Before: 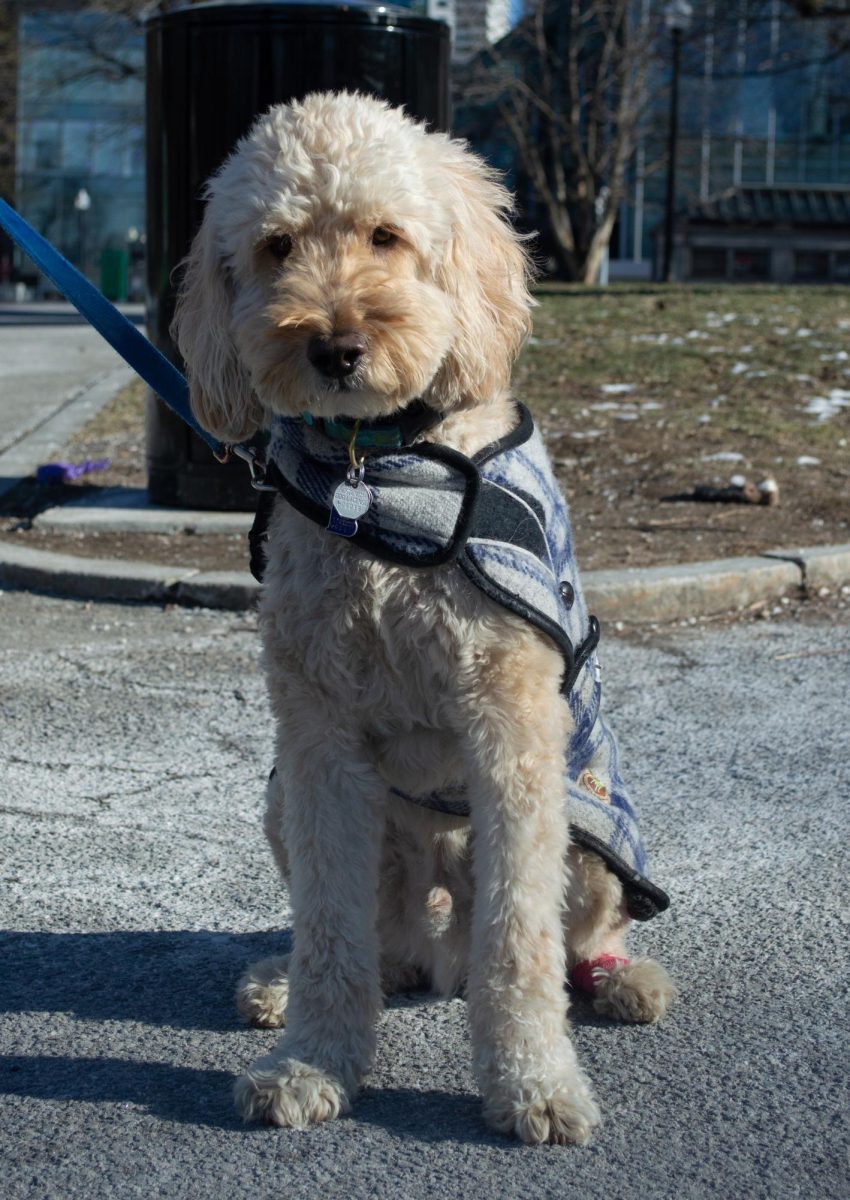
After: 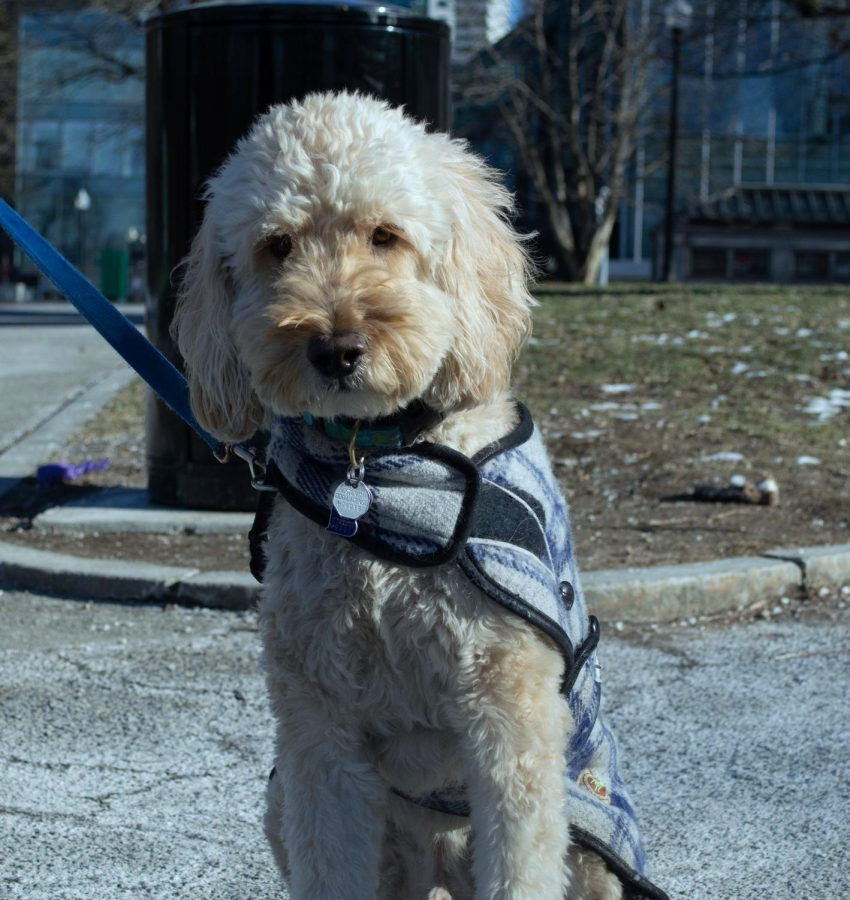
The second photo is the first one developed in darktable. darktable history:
white balance: red 0.925, blue 1.046
crop: bottom 24.988%
